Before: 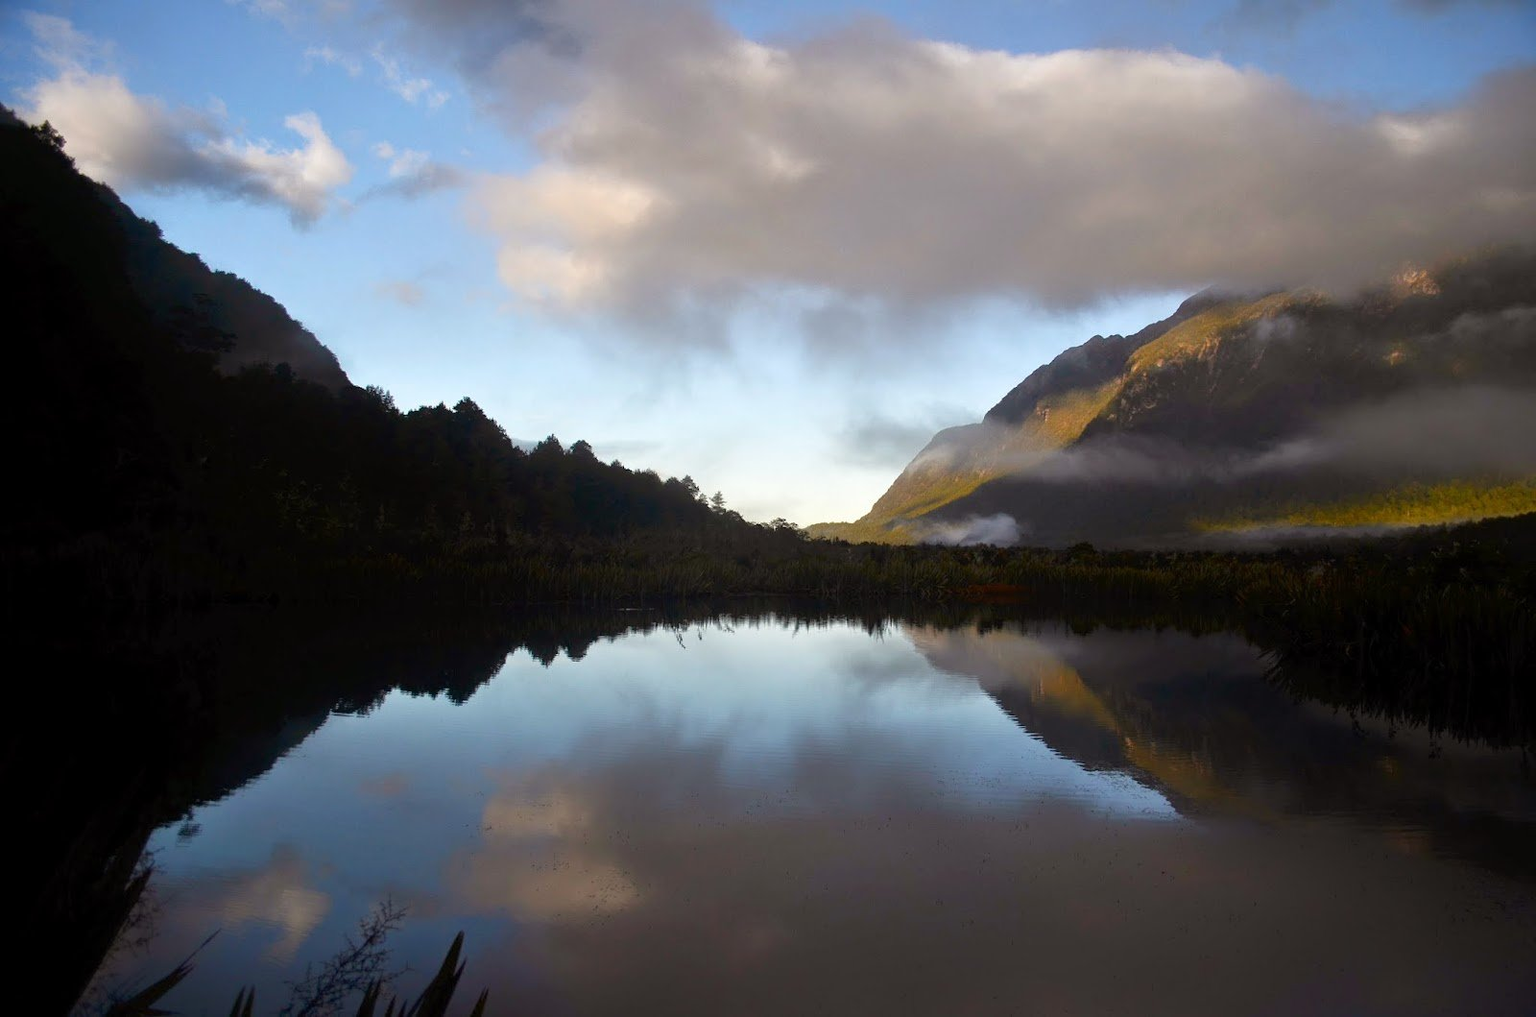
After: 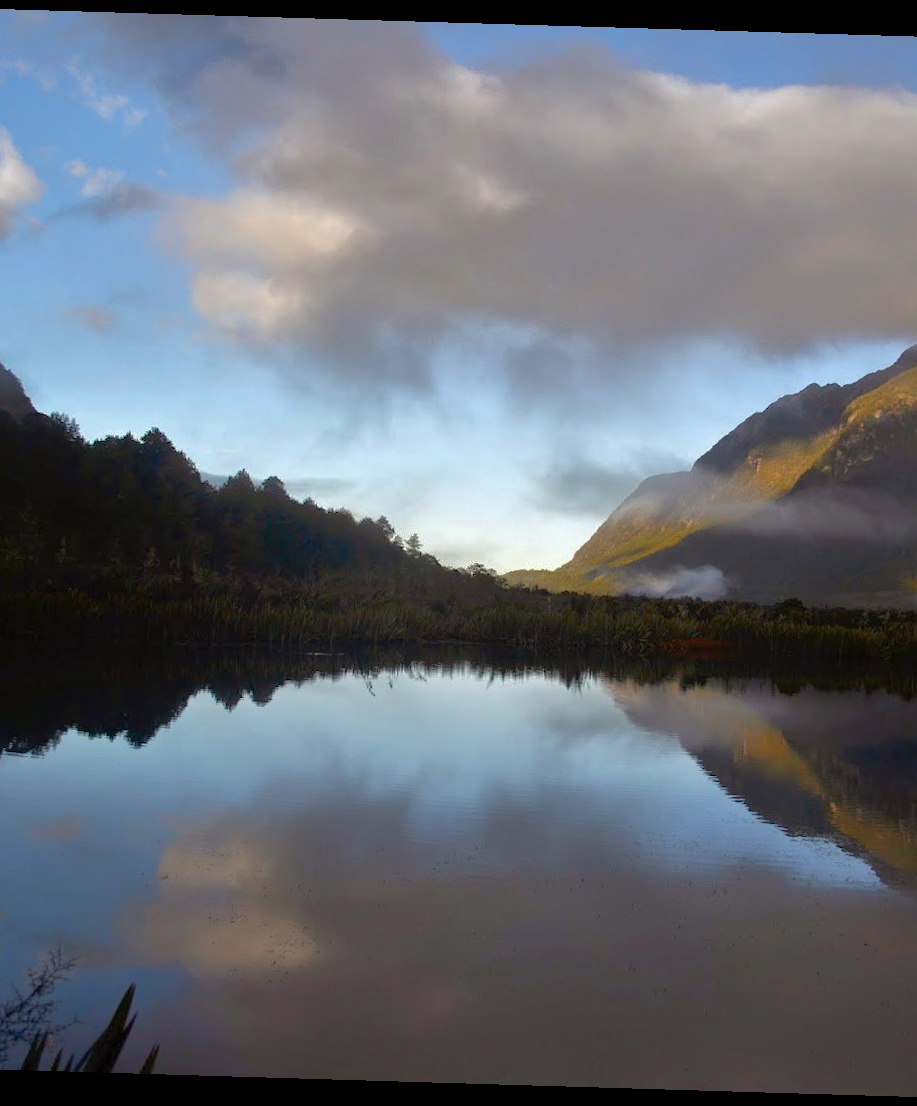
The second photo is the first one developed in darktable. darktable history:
shadows and highlights: highlights -60
white balance: red 0.982, blue 1.018
rotate and perspective: rotation 1.72°, automatic cropping off
crop: left 21.496%, right 22.254%
